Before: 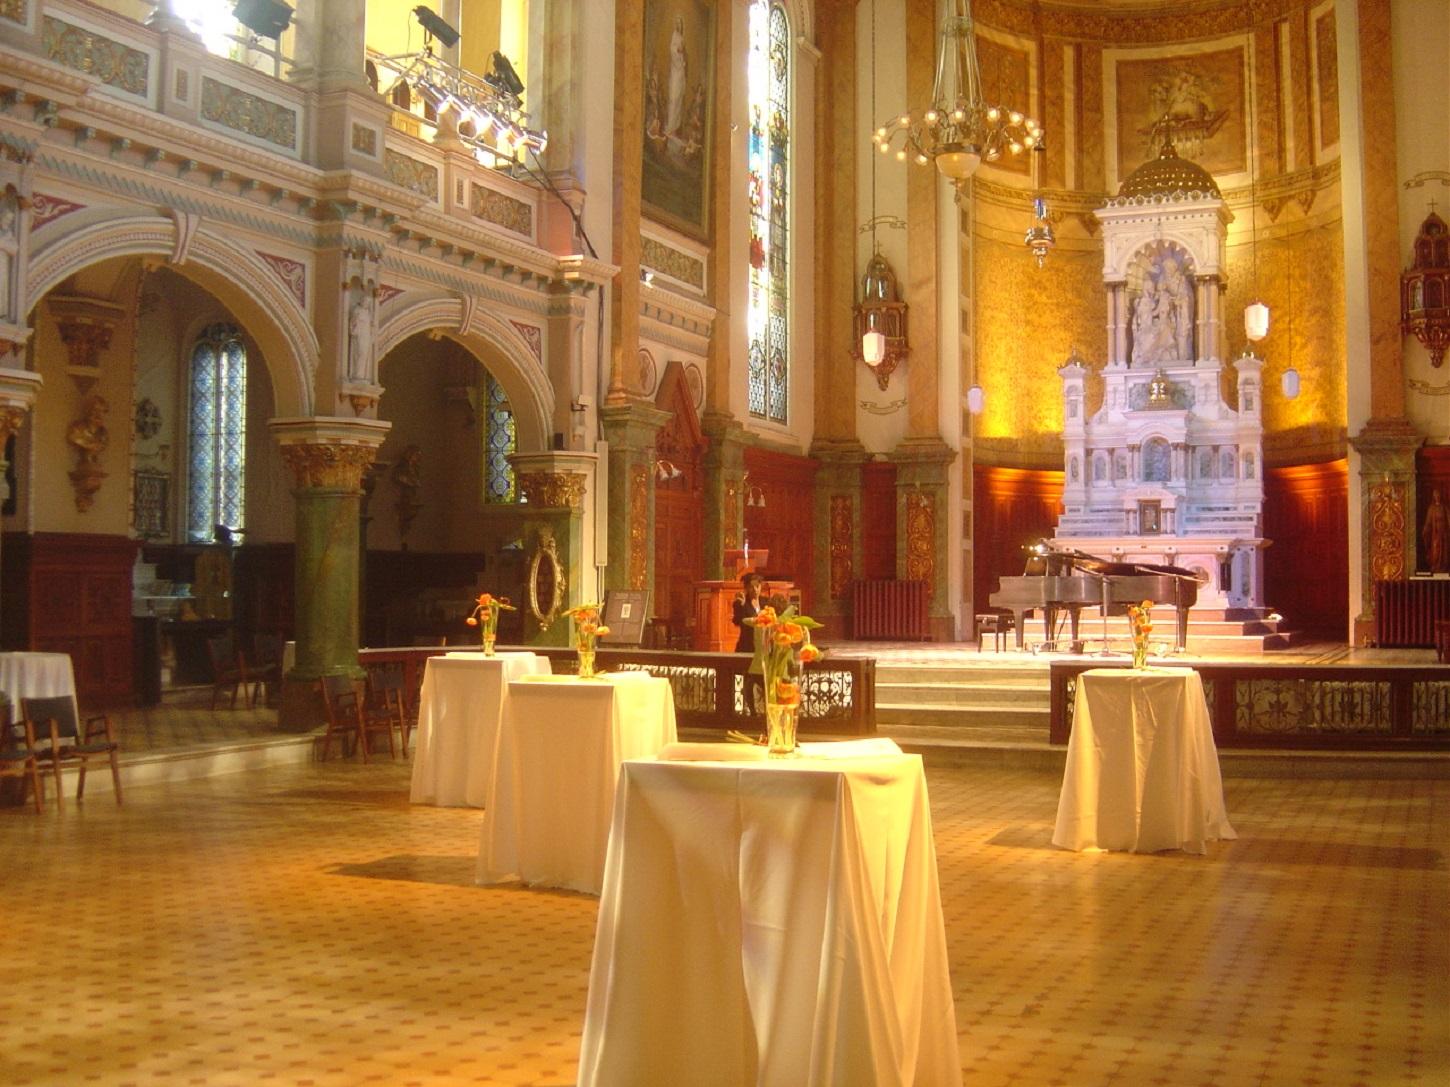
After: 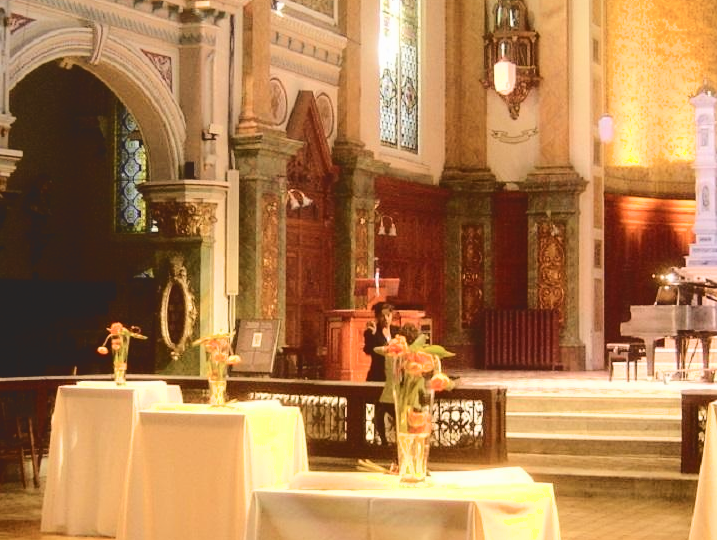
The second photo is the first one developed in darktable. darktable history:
tone curve: curves: ch0 [(0, 0) (0.003, 0.14) (0.011, 0.141) (0.025, 0.141) (0.044, 0.142) (0.069, 0.146) (0.1, 0.151) (0.136, 0.16) (0.177, 0.182) (0.224, 0.214) (0.277, 0.272) (0.335, 0.35) (0.399, 0.453) (0.468, 0.548) (0.543, 0.634) (0.623, 0.715) (0.709, 0.778) (0.801, 0.848) (0.898, 0.902) (1, 1)], color space Lab, independent channels, preserve colors none
filmic rgb: black relative exposure -8.72 EV, white relative exposure 2.65 EV, threshold 3.03 EV, target black luminance 0%, target white luminance 99.94%, hardness 6.26, latitude 75.14%, contrast 1.323, highlights saturation mix -6.17%, enable highlight reconstruction true
crop: left 25.475%, top 24.986%, right 25.068%, bottom 25.316%
